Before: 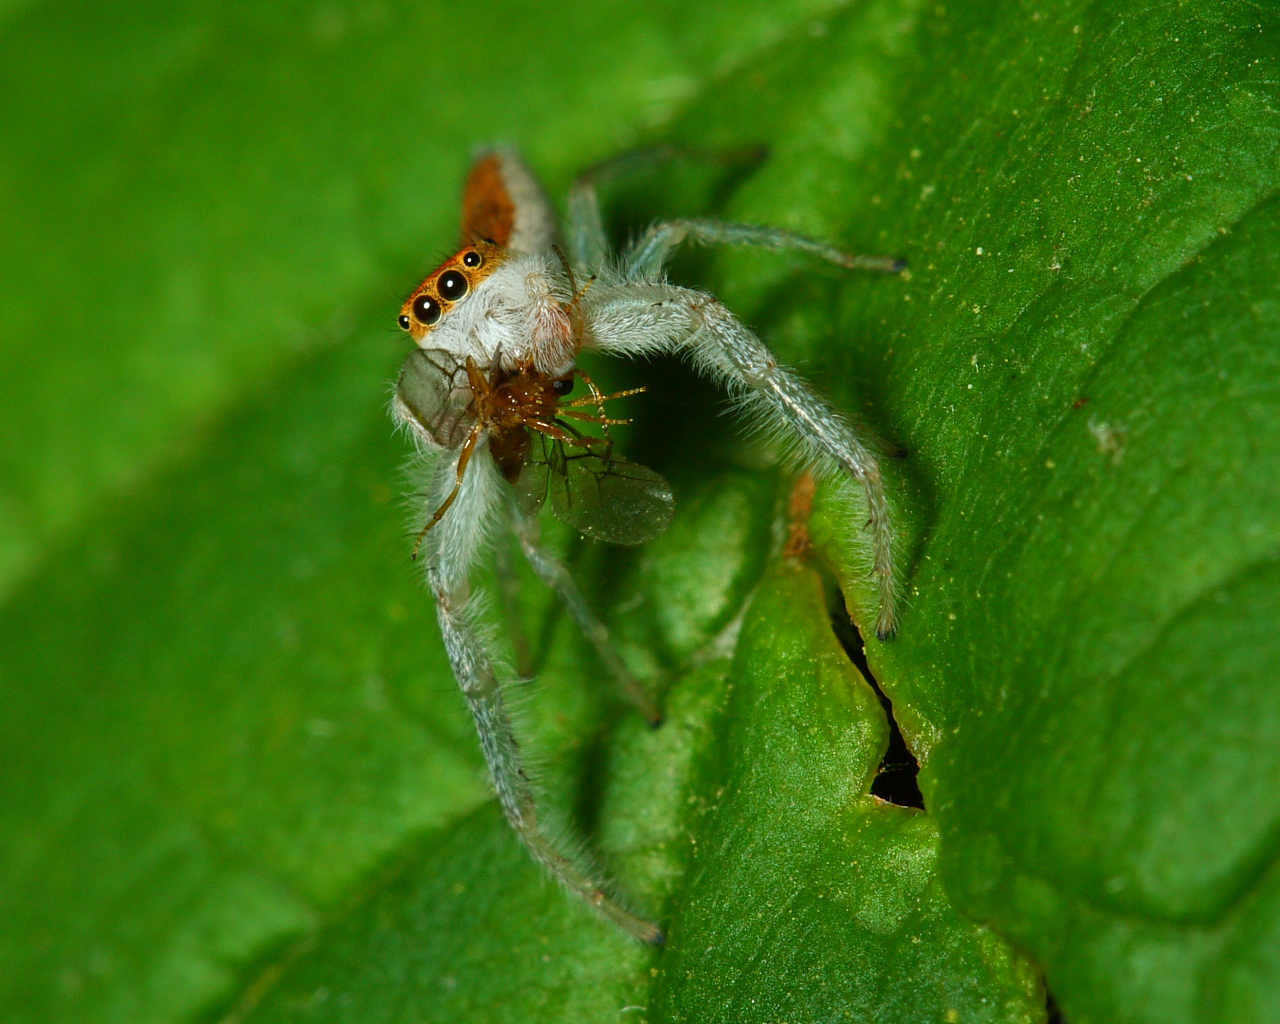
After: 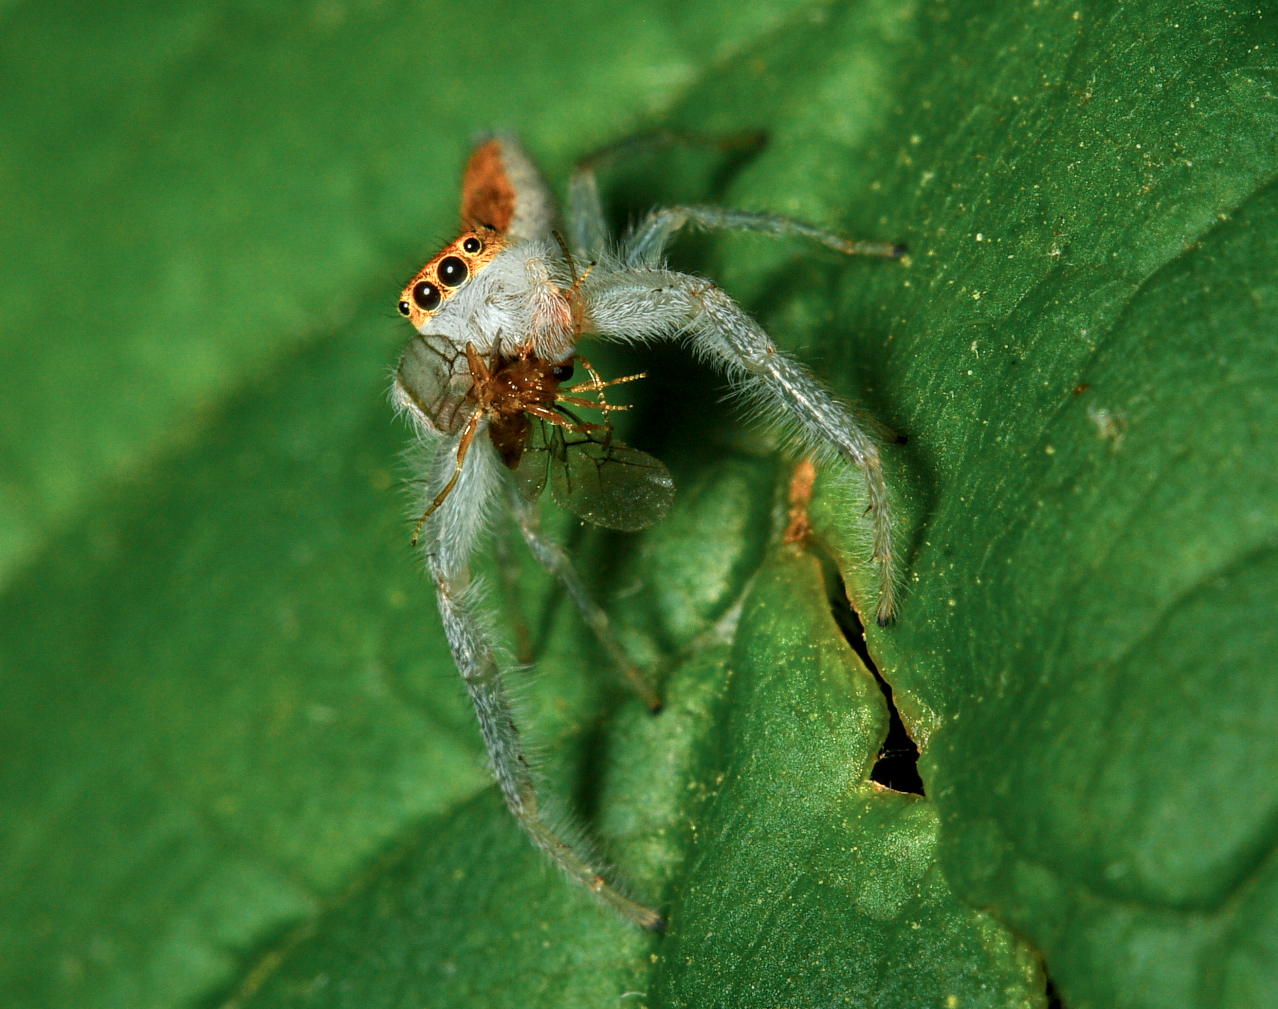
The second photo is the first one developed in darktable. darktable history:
color zones: curves: ch0 [(0.018, 0.548) (0.197, 0.654) (0.425, 0.447) (0.605, 0.658) (0.732, 0.579)]; ch1 [(0.105, 0.531) (0.224, 0.531) (0.386, 0.39) (0.618, 0.456) (0.732, 0.456) (0.956, 0.421)]; ch2 [(0.039, 0.583) (0.215, 0.465) (0.399, 0.544) (0.465, 0.548) (0.614, 0.447) (0.724, 0.43) (0.882, 0.623) (0.956, 0.632)], mix 20.87%
crop: top 1.418%, right 0.119%
local contrast: on, module defaults
